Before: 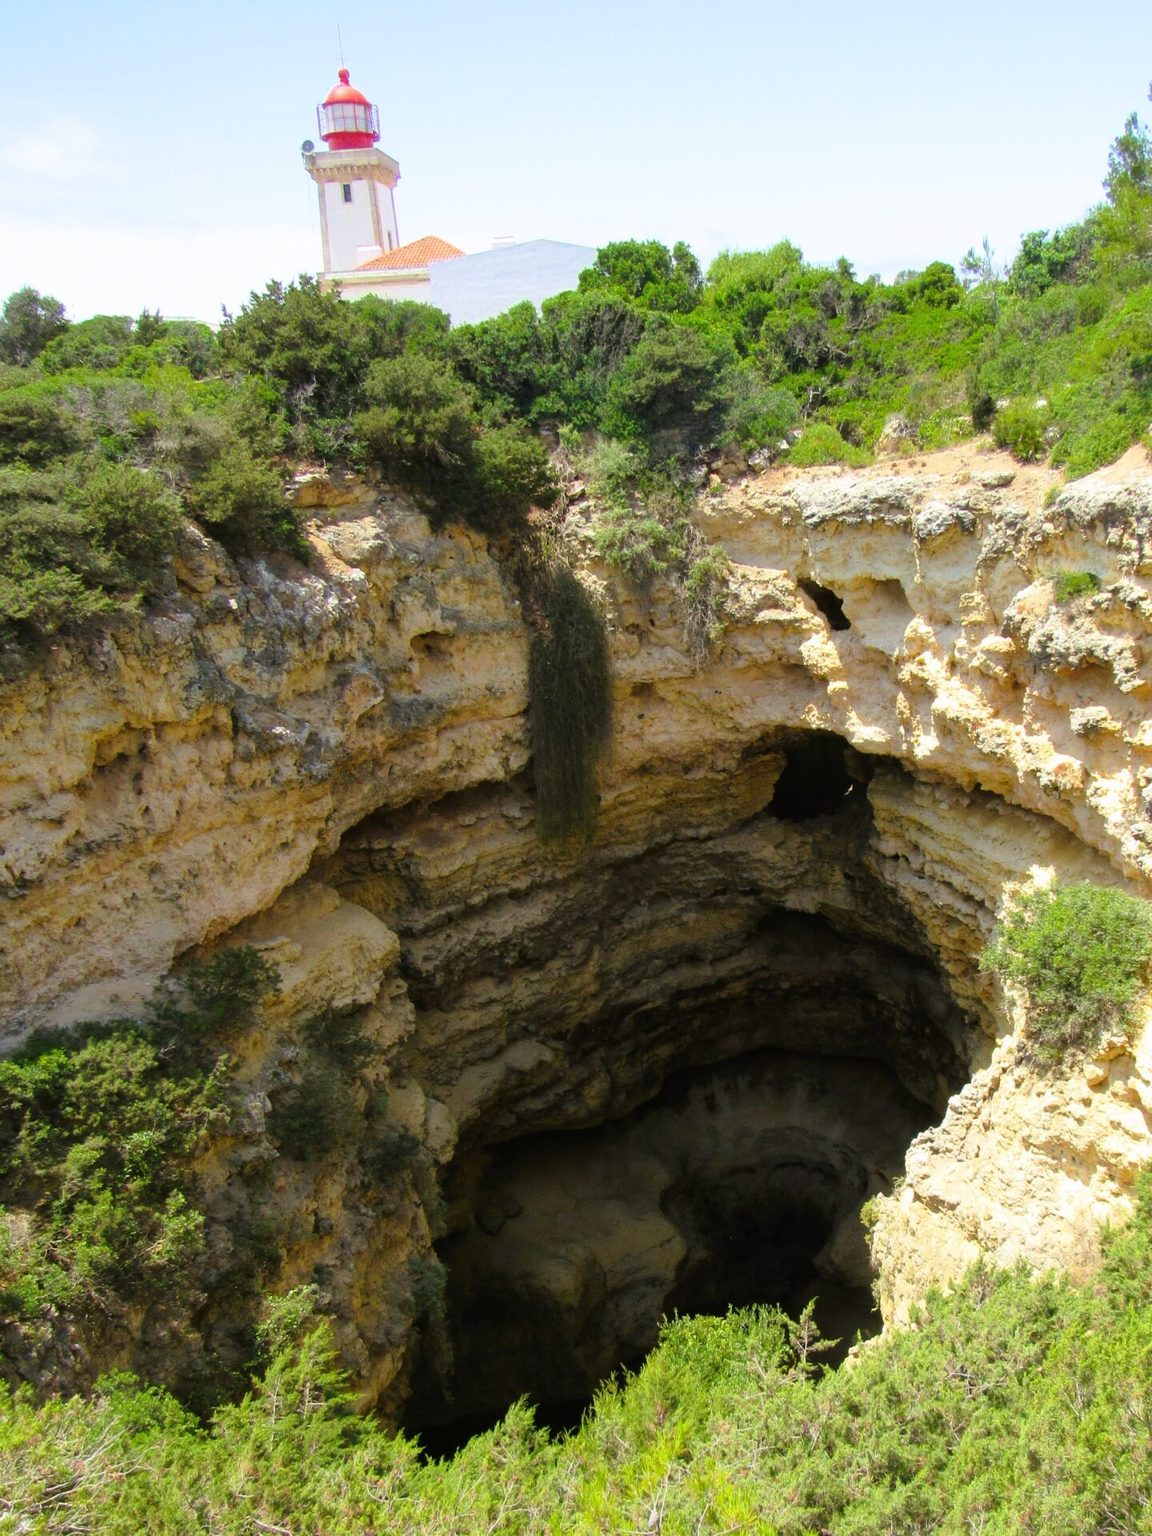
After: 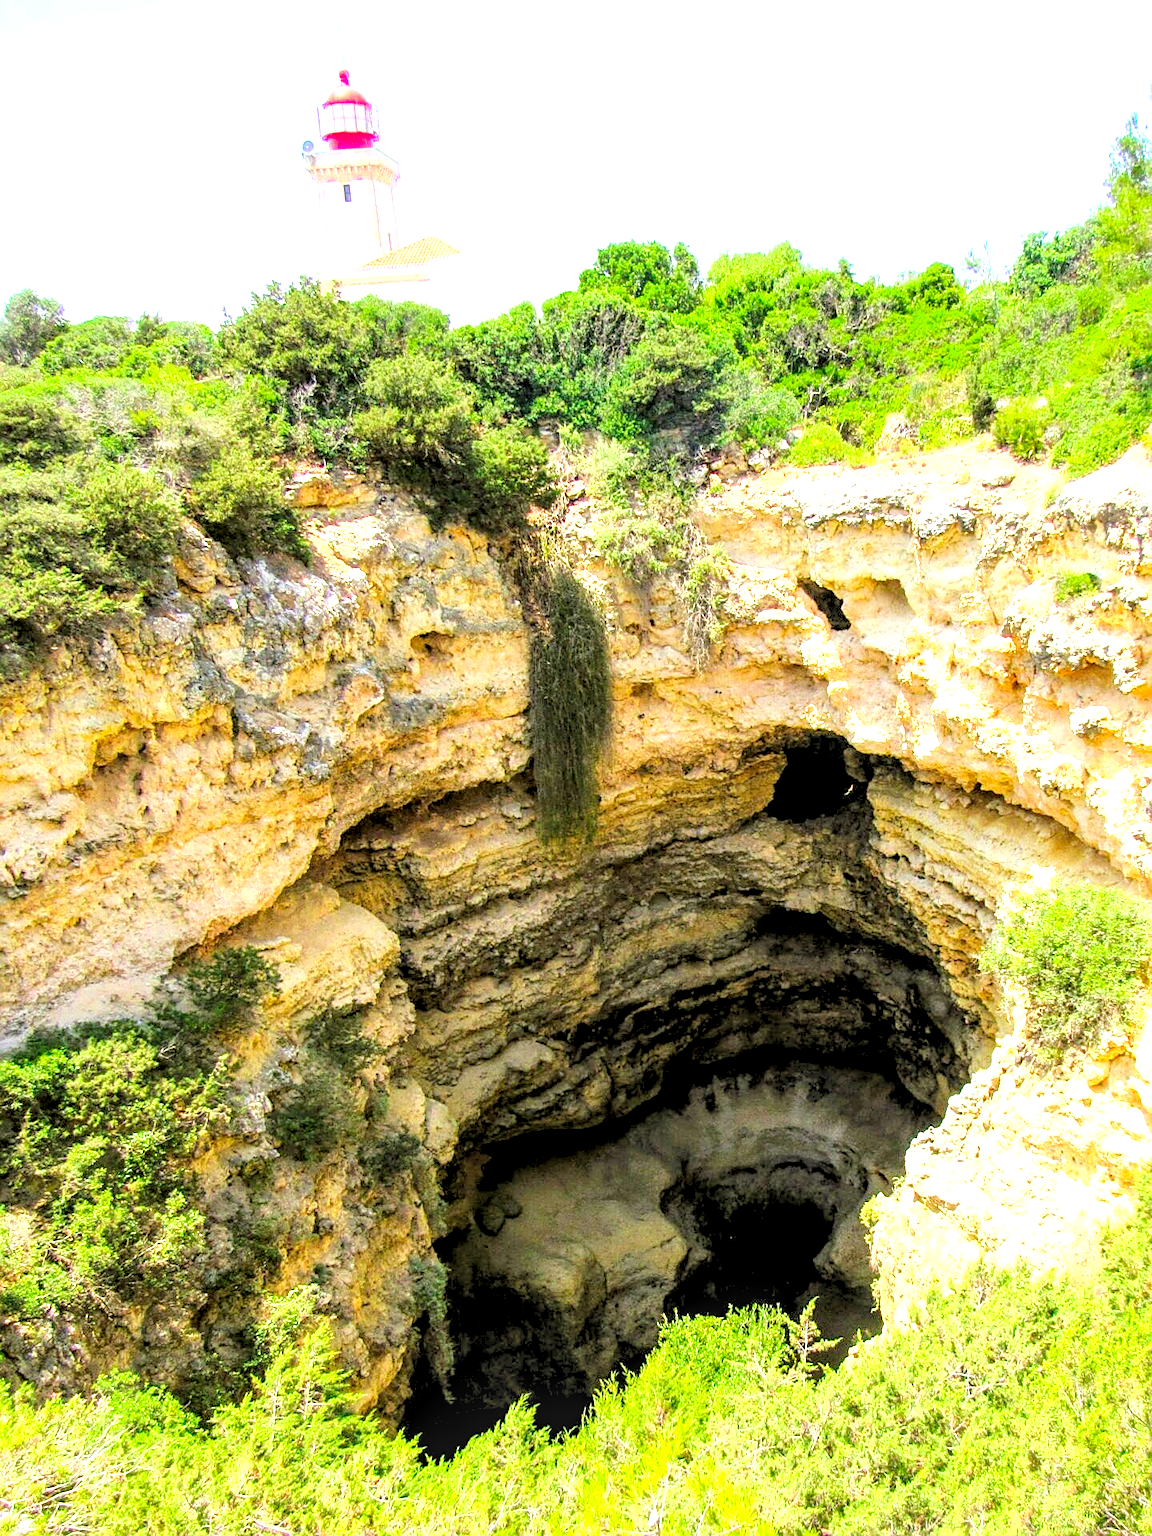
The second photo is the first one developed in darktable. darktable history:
tone equalizer: -8 EV -0.386 EV, -7 EV -0.419 EV, -6 EV -0.35 EV, -5 EV -0.197 EV, -3 EV 0.226 EV, -2 EV 0.36 EV, -1 EV 0.415 EV, +0 EV 0.447 EV, mask exposure compensation -0.506 EV
levels: levels [0.072, 0.414, 0.976]
sharpen: on, module defaults
local contrast: detail 160%
contrast brightness saturation: contrast 0.073, brightness 0.078, saturation 0.179
exposure: exposure 0.608 EV, compensate exposure bias true, compensate highlight preservation false
